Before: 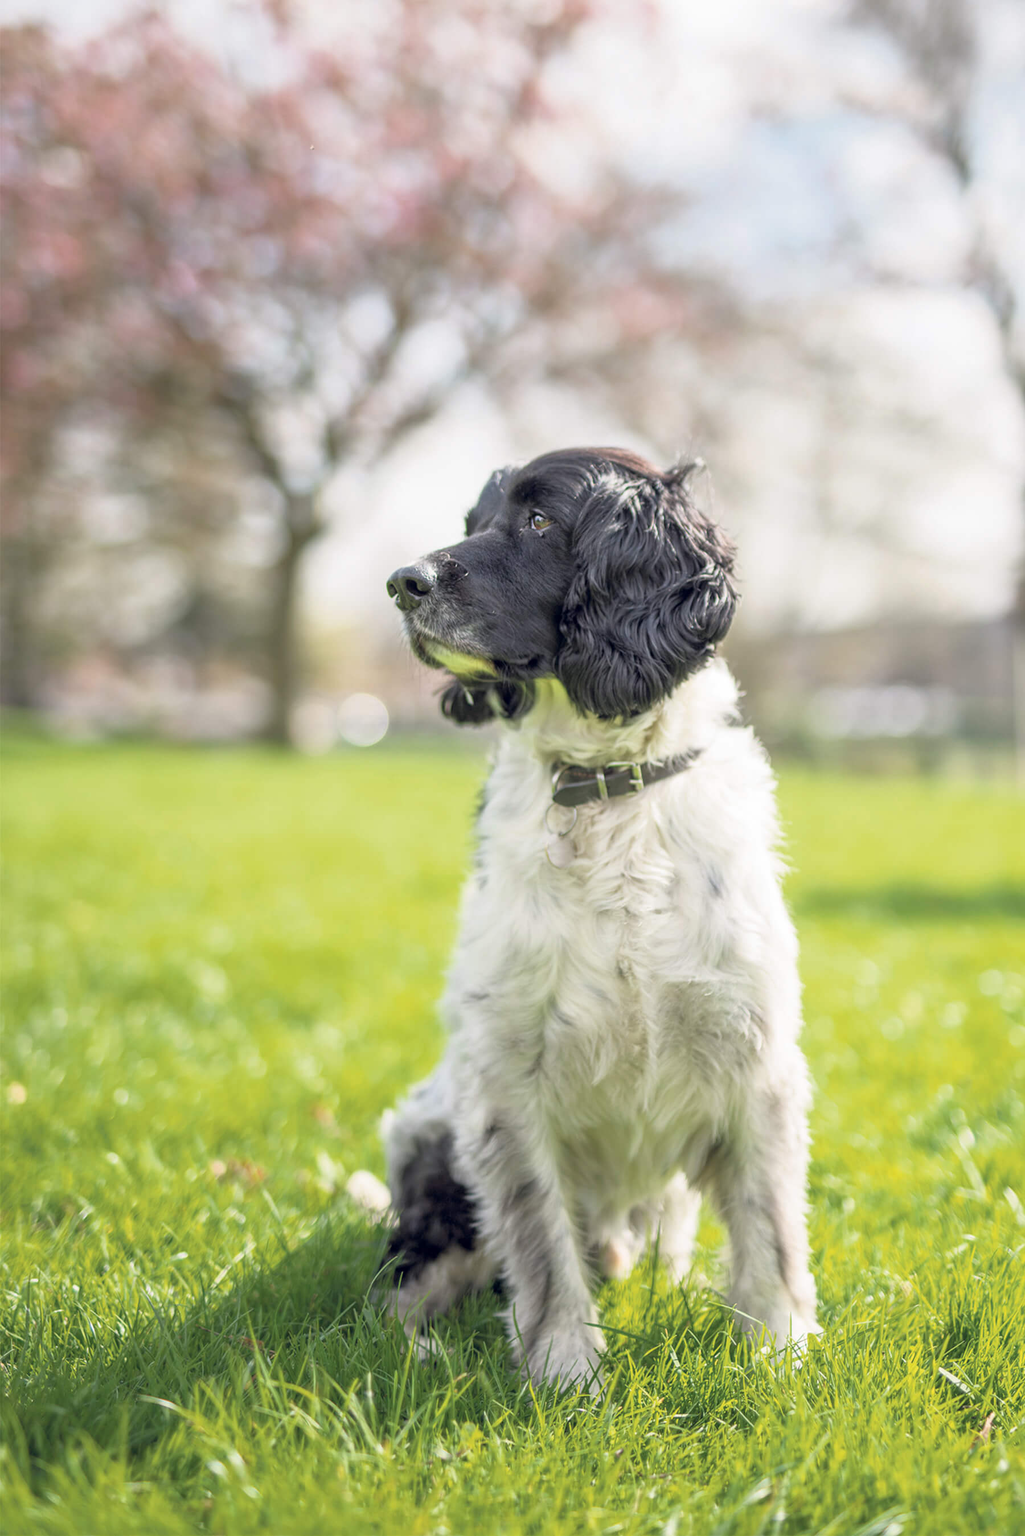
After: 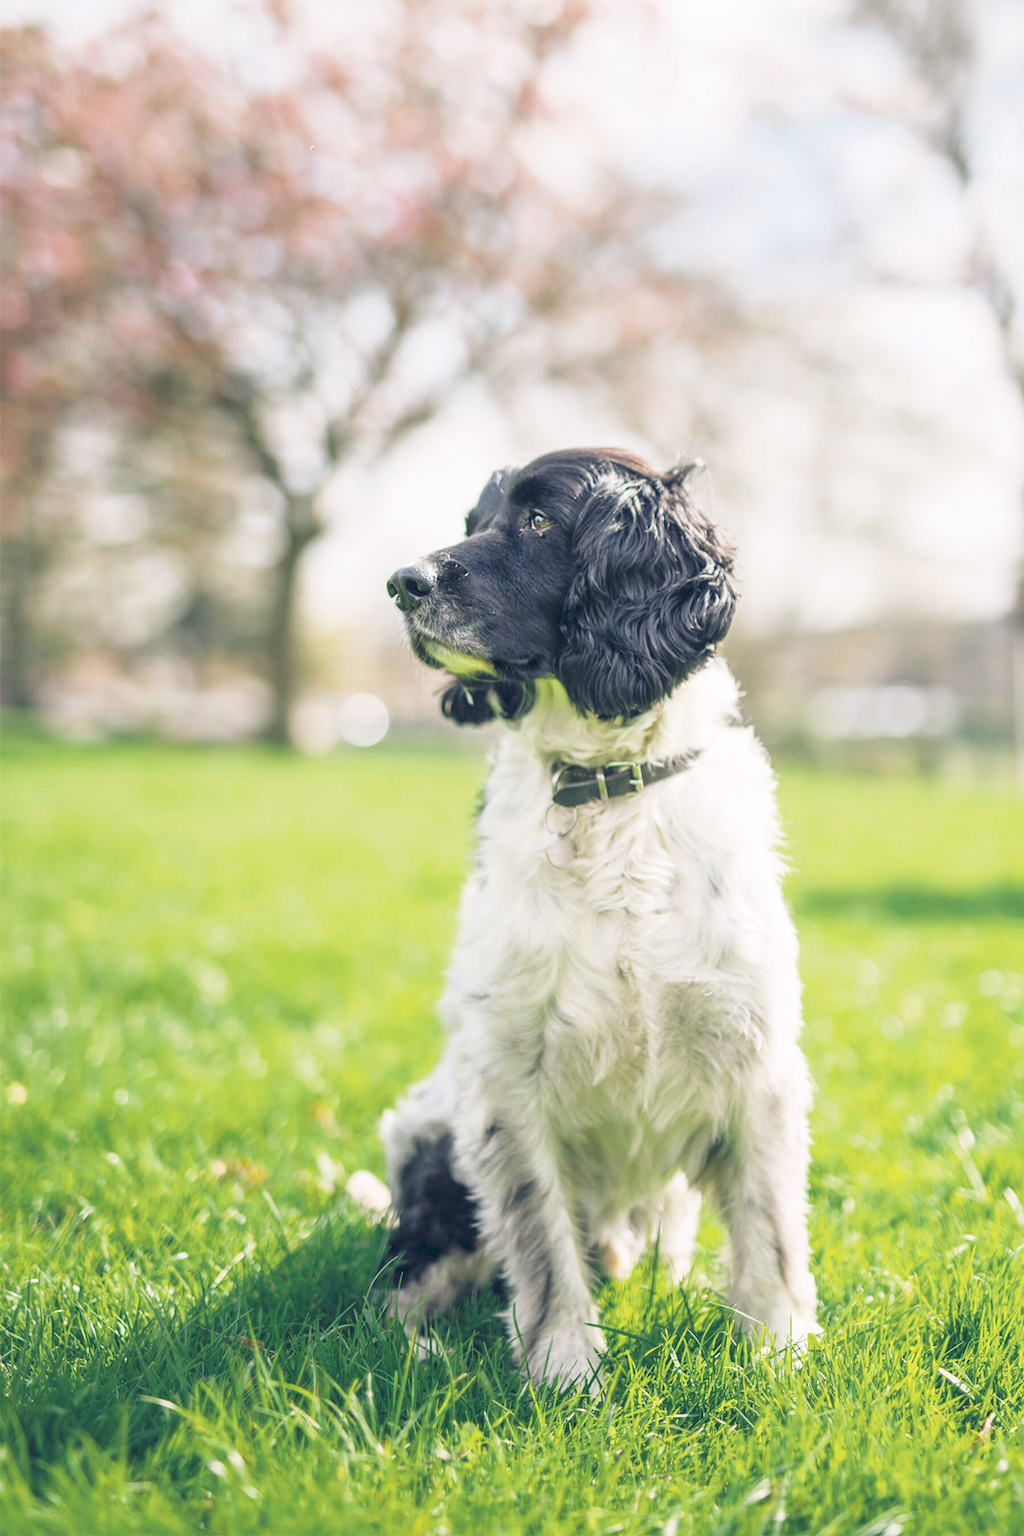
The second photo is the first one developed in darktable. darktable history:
tone curve: curves: ch0 [(0, 0) (0.003, 0.117) (0.011, 0.125) (0.025, 0.133) (0.044, 0.144) (0.069, 0.152) (0.1, 0.167) (0.136, 0.186) (0.177, 0.21) (0.224, 0.244) (0.277, 0.295) (0.335, 0.357) (0.399, 0.445) (0.468, 0.531) (0.543, 0.629) (0.623, 0.716) (0.709, 0.803) (0.801, 0.876) (0.898, 0.939) (1, 1)], preserve colors none
color look up table: target L [94.04, 90.62, 86.75, 87.57, 61.88, 65.76, 65.03, 56.6, 45.07, 31.92, 21.86, 3.447, 200.4, 90.16, 78.99, 74.8, 70.09, 65.34, 55.85, 58.74, 55.66, 57.85, 55.97, 47.96, 46.61, 46.05, 30.95, 30.31, 19.6, 73.15, 70.86, 59.28, 59.81, 53.18, 57.61, 44.5, 42.78, 33.56, 36.55, 32.67, 27.22, 11.36, 8.863, 84.56, 68.39, 67.02, 65.94, 45.86, 44.77], target a [-25.98, -24.71, -36.76, -41.34, -52.78, -52.95, -21.78, -16.14, -27.7, -31.53, -24.74, -8.24, 0, 6.678, 8.971, 24.39, 33.16, 1.448, 49.99, 5.829, 54.42, 25.71, 34.92, 67.46, 59.47, 56.7, 4.892, -2.713, 24.13, 26.88, 46.61, 59.27, 51.33, 81.36, 72.41, 62.62, 35.5, 23.09, 57.41, 57.62, 35.84, 29.62, 3.36, -5.722, -20.98, -33.25, -2.089, -6.012, -21.88], target b [75.47, 10.16, 40.4, 4.442, 42.41, 25.98, 24.24, 9.313, 33.64, 14.27, 1.93, -16.88, 0, 2.386, 74.76, 34.44, 21.2, 60.75, 56.77, 4.467, 28.33, 24.24, 59.51, 9.802, 32.36, 47.68, -1.847, 24.75, 11.01, -23.28, -41.9, -12.88, -15.66, -45.56, -60.55, -10.94, -83.34, -68.02, -27.02, -61.2, -18, -53.34, -38.01, -20.08, -26.76, -2.365, -48.74, -43.84, -8.454], num patches 49
